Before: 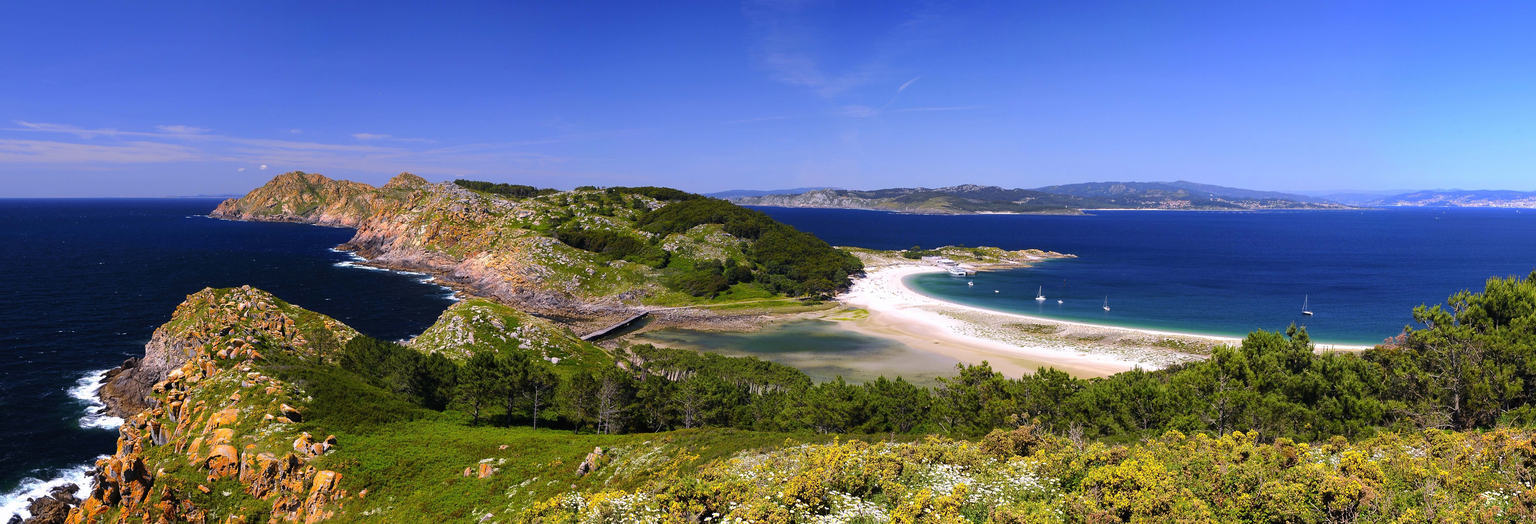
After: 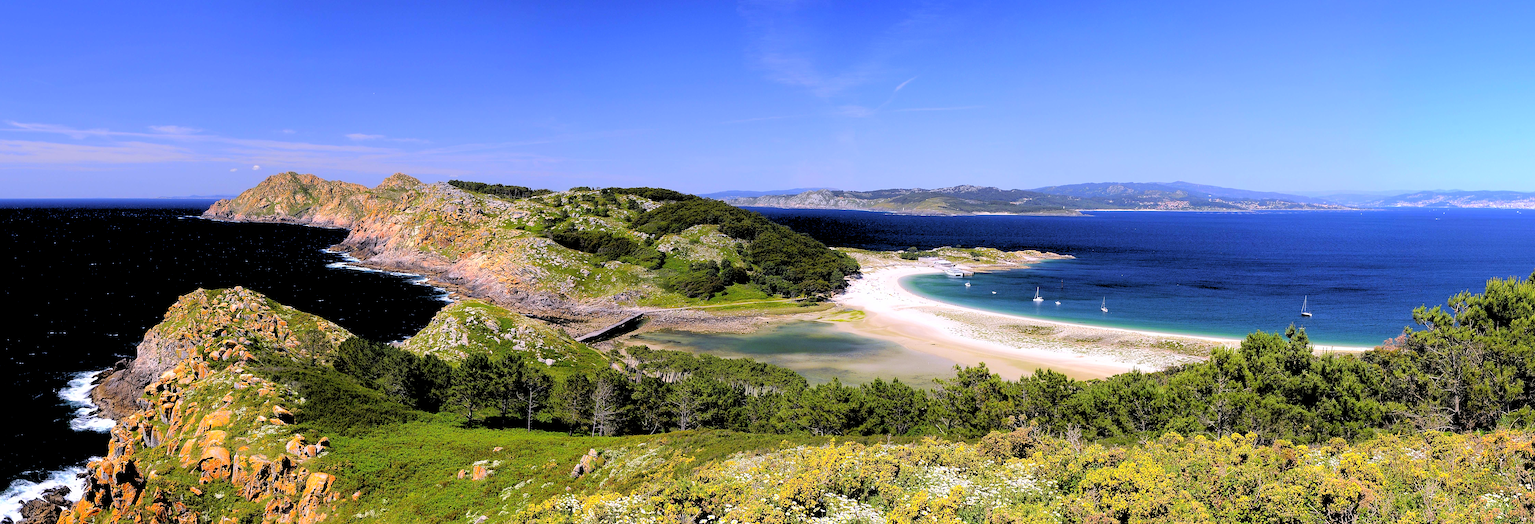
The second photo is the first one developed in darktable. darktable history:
rgb levels: levels [[0.027, 0.429, 0.996], [0, 0.5, 1], [0, 0.5, 1]]
sharpen: on, module defaults
crop and rotate: left 0.614%, top 0.179%, bottom 0.309%
